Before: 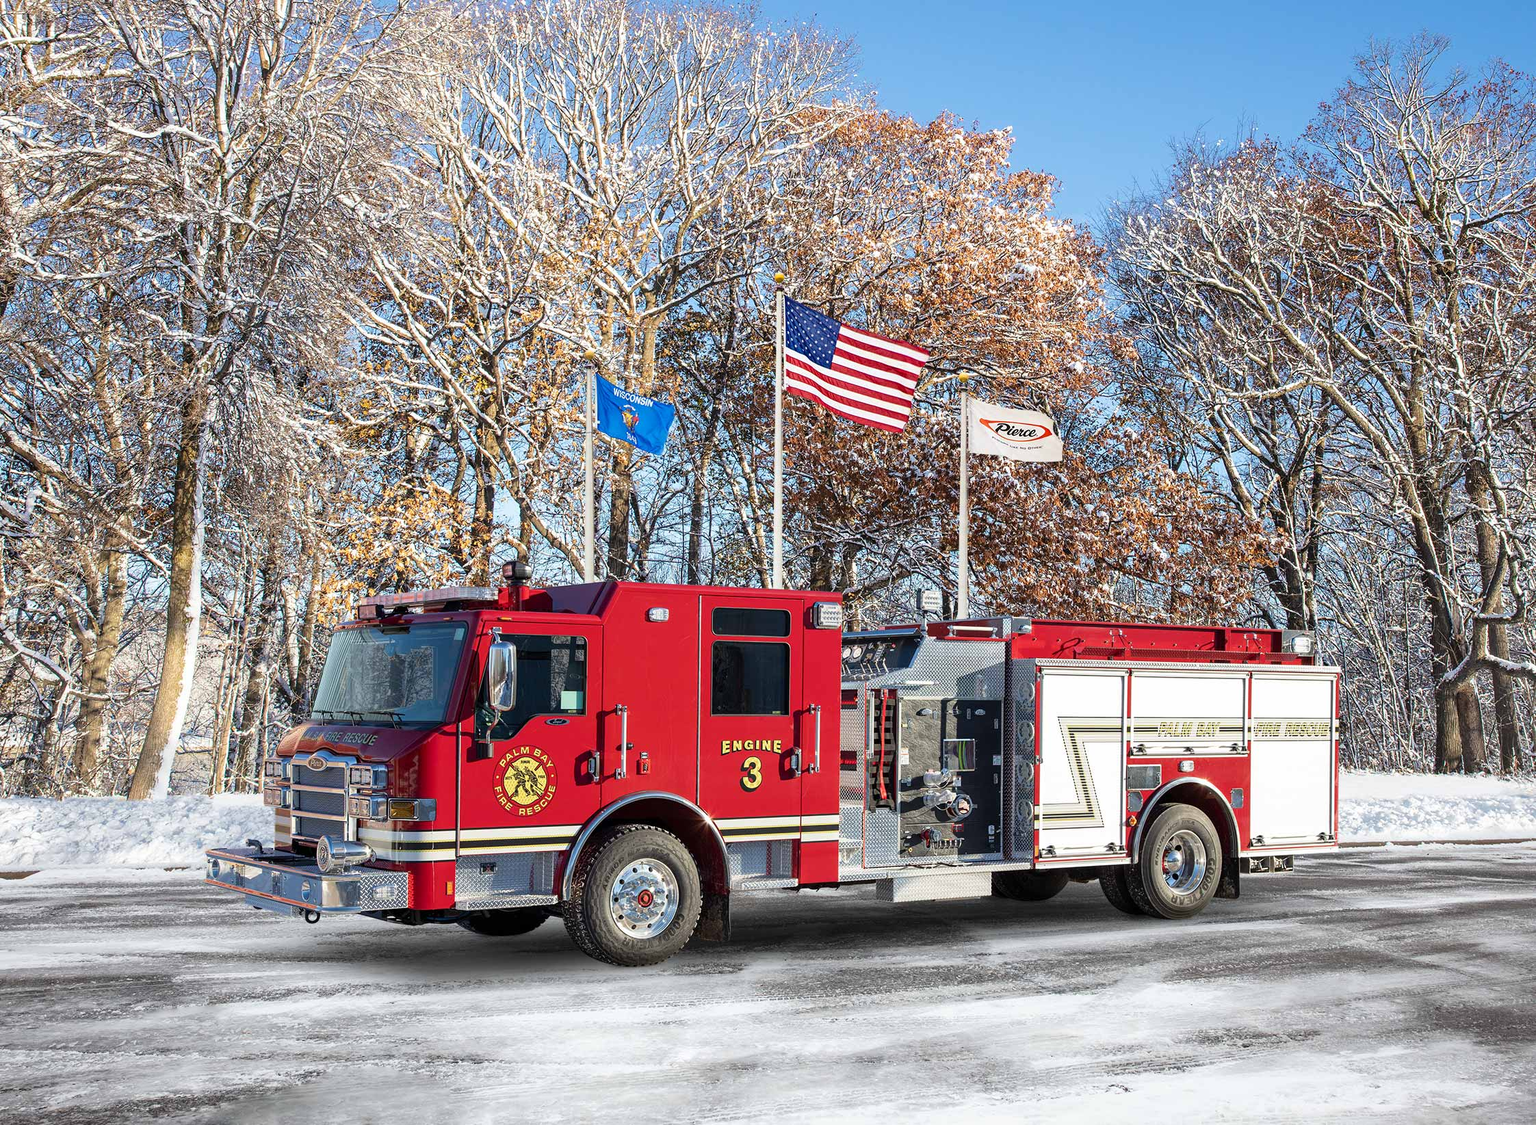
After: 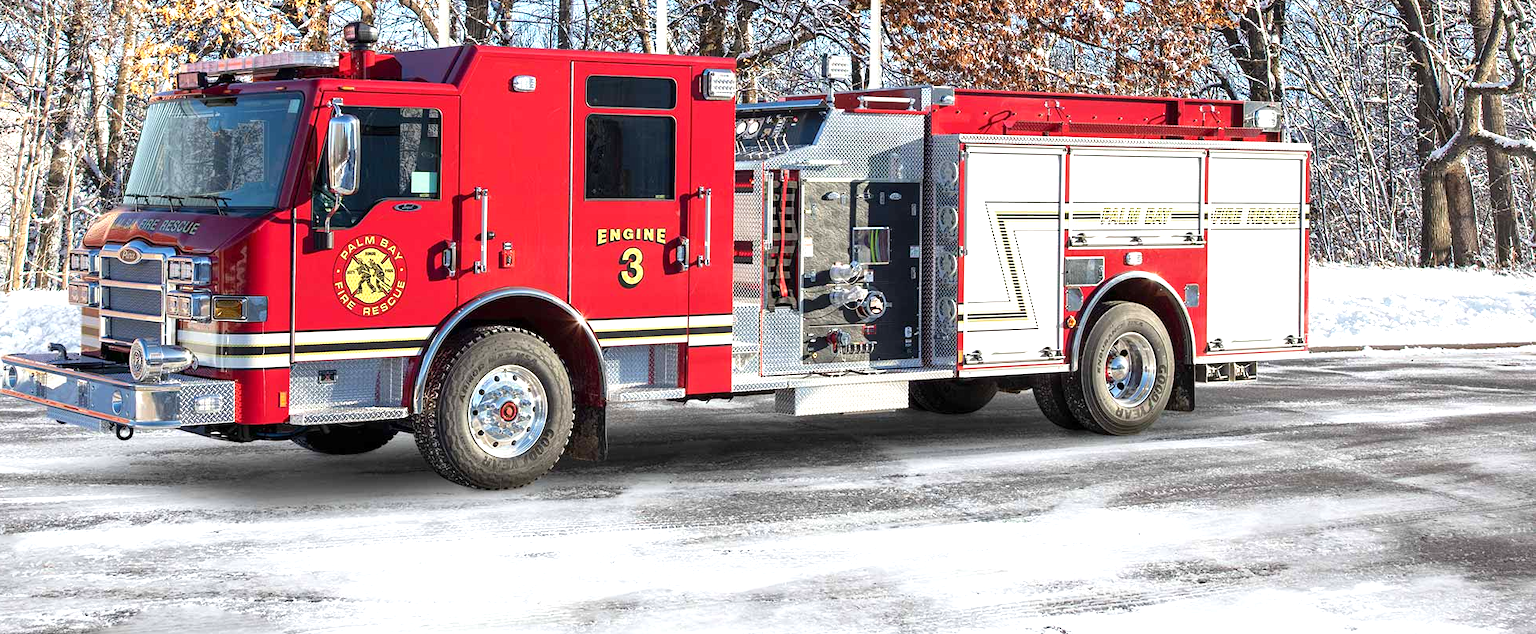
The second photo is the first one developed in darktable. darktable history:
exposure: exposure 0.565 EV, compensate highlight preservation false
crop and rotate: left 13.323%, top 48.279%, bottom 2.827%
